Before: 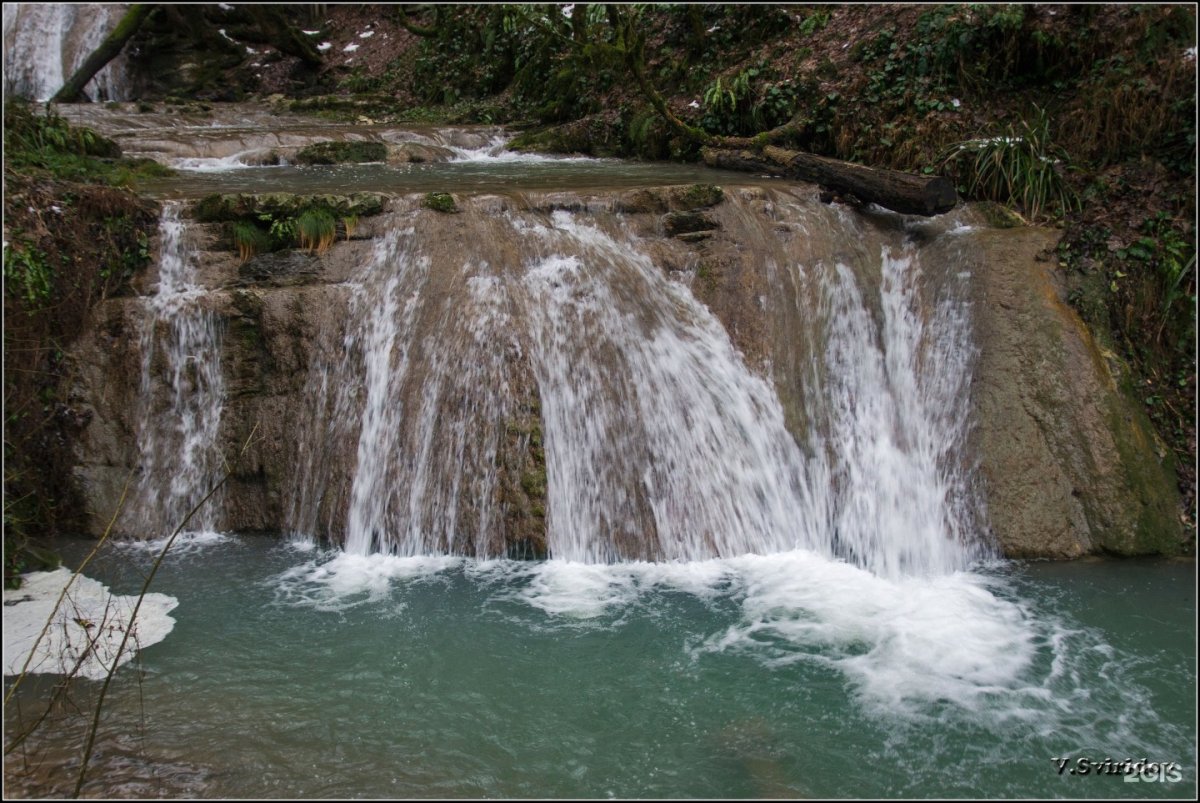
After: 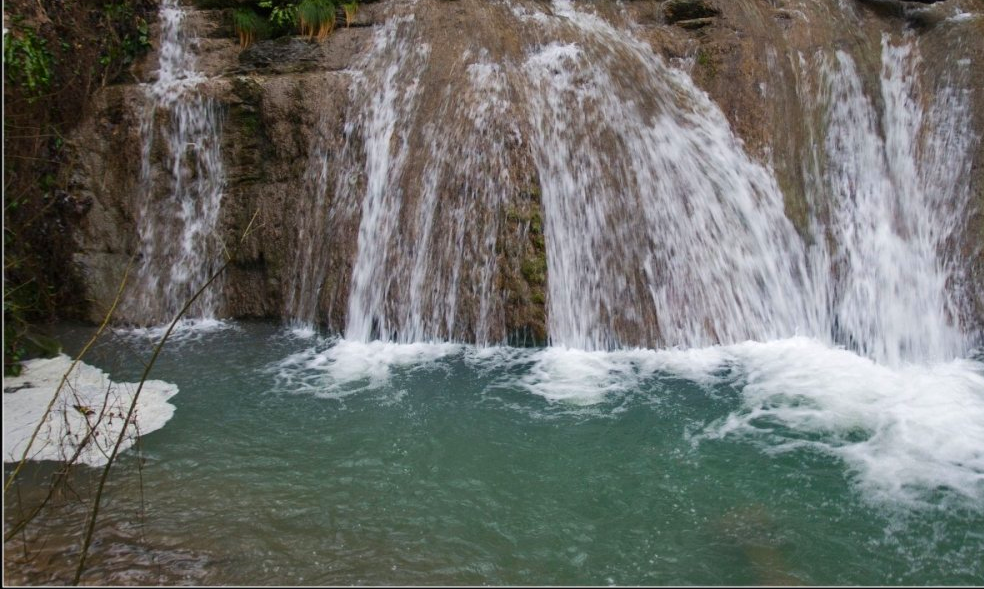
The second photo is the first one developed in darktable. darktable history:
contrast brightness saturation: contrast 0.04, saturation 0.16
crop: top 26.531%, right 17.959%
